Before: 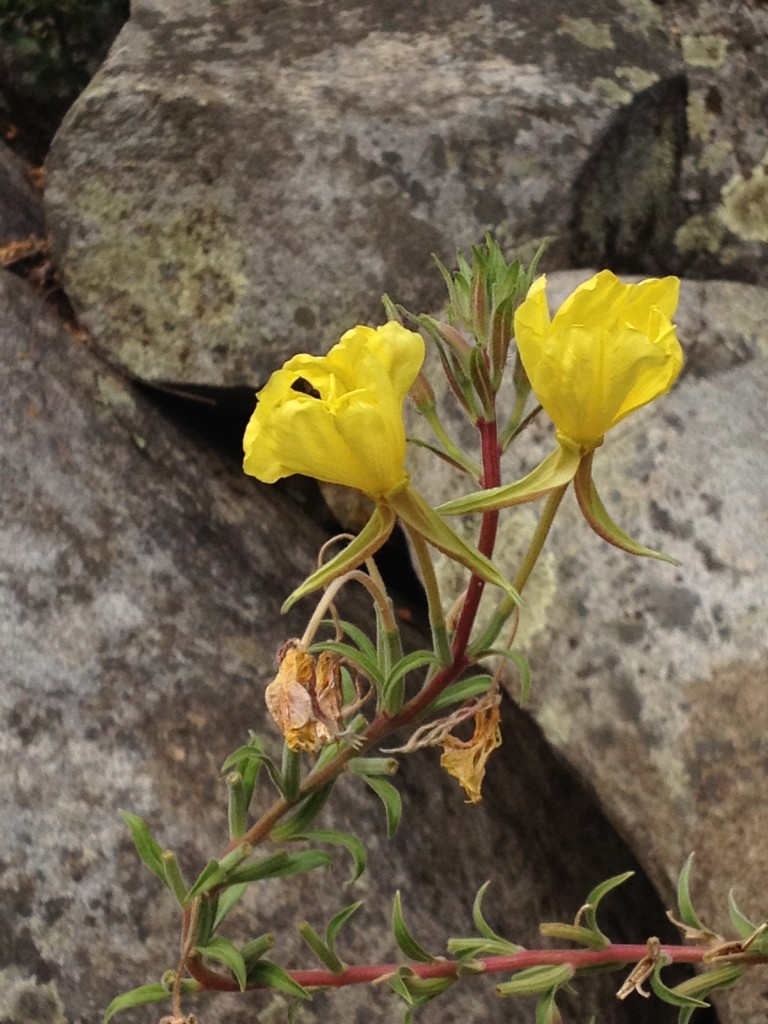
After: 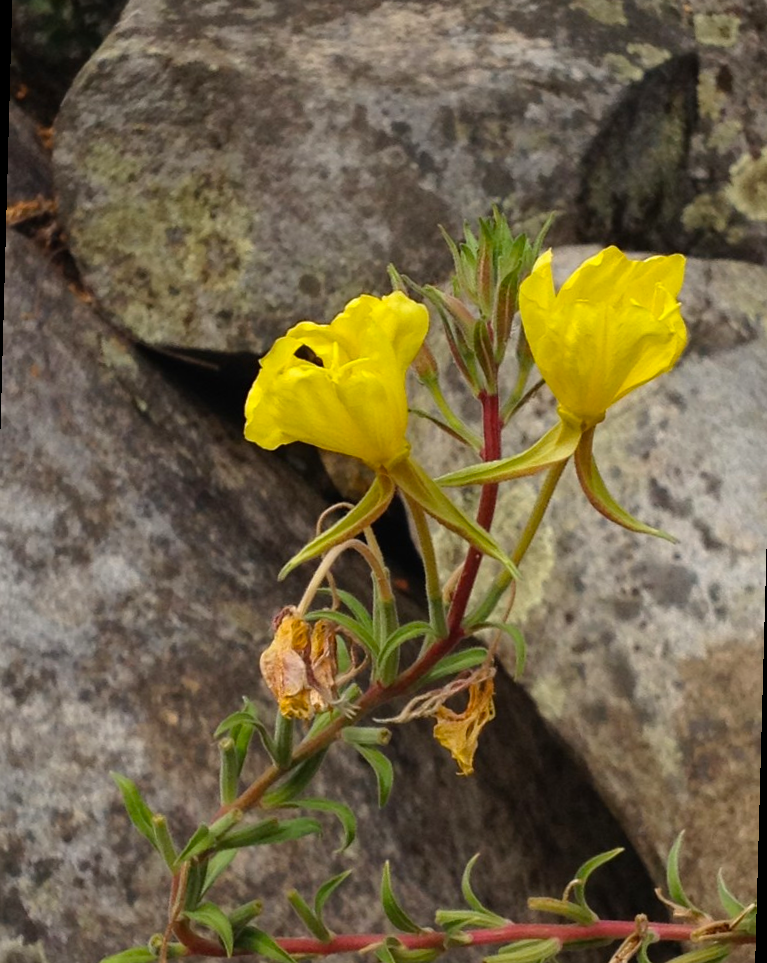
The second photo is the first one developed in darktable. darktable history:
color balance rgb: linear chroma grading › global chroma 6.48%, perceptual saturation grading › global saturation 12.96%, global vibrance 6.02%
rotate and perspective: rotation 1.57°, crop left 0.018, crop right 0.982, crop top 0.039, crop bottom 0.961
